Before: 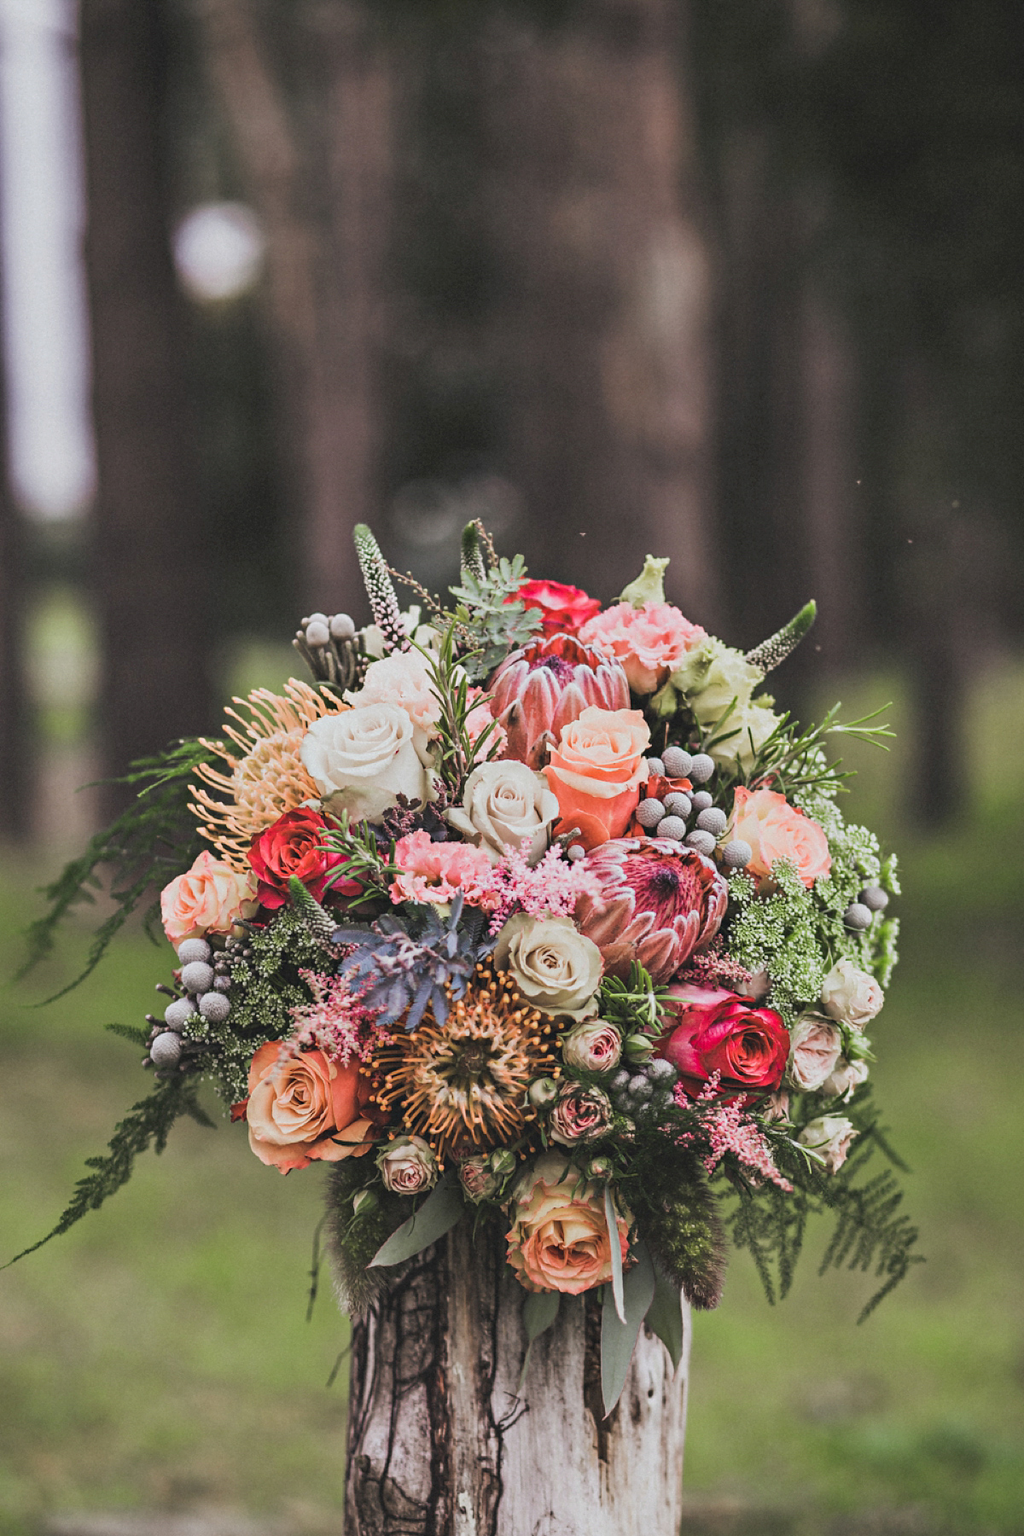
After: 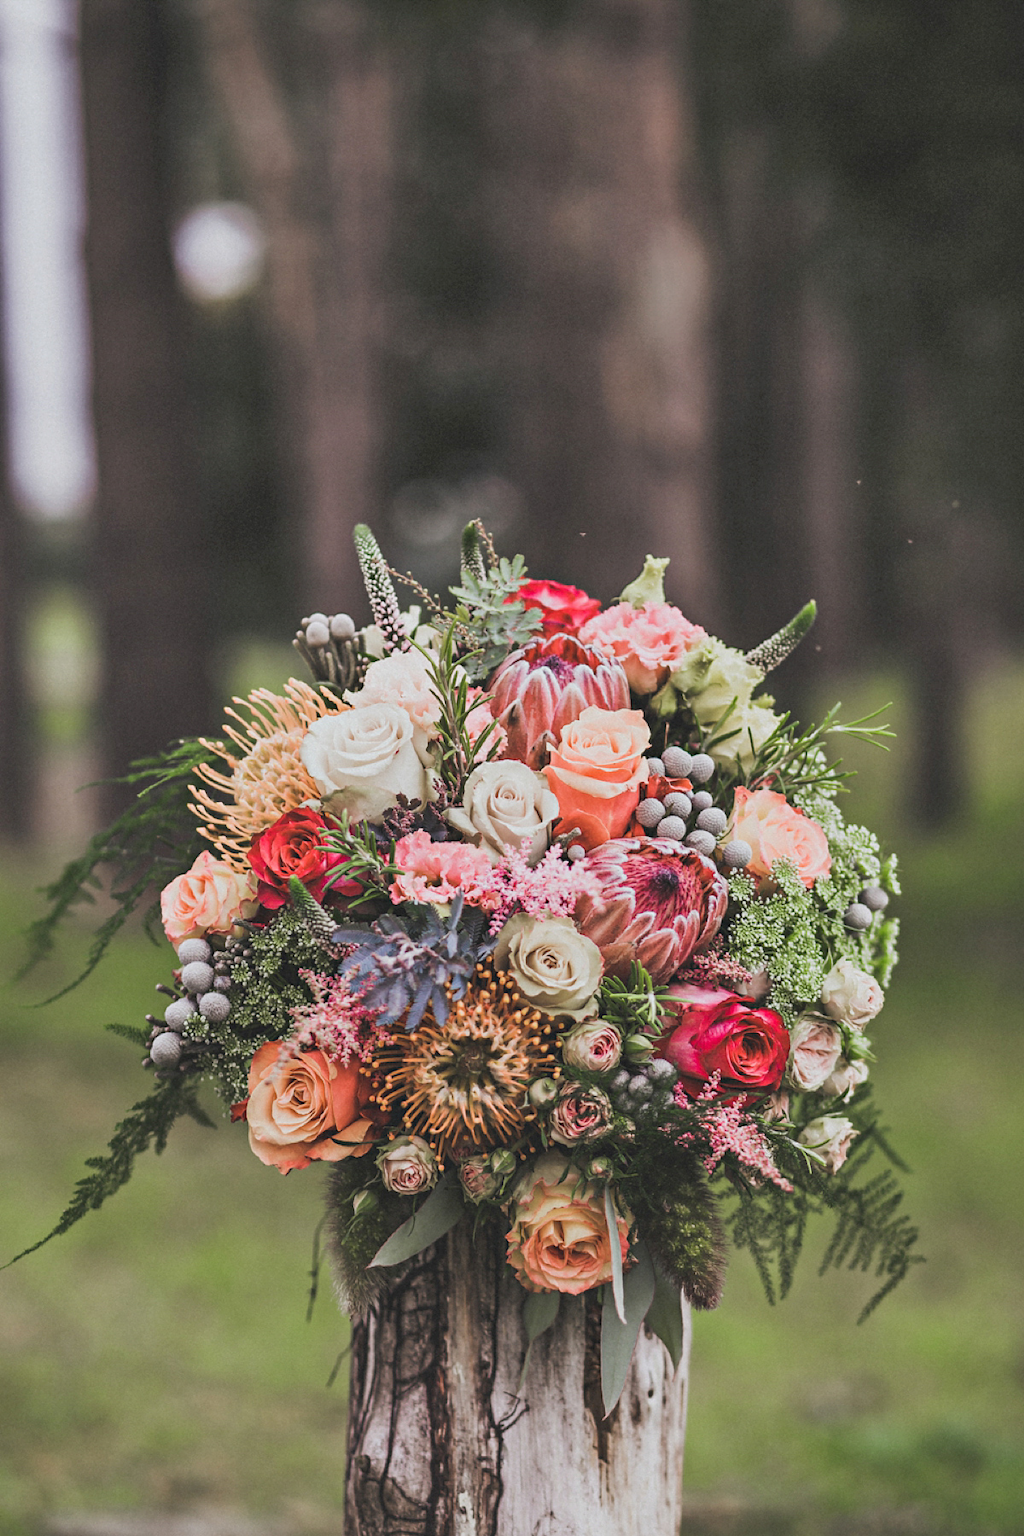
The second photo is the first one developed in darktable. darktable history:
shadows and highlights: shadows 42.86, highlights 8.24
